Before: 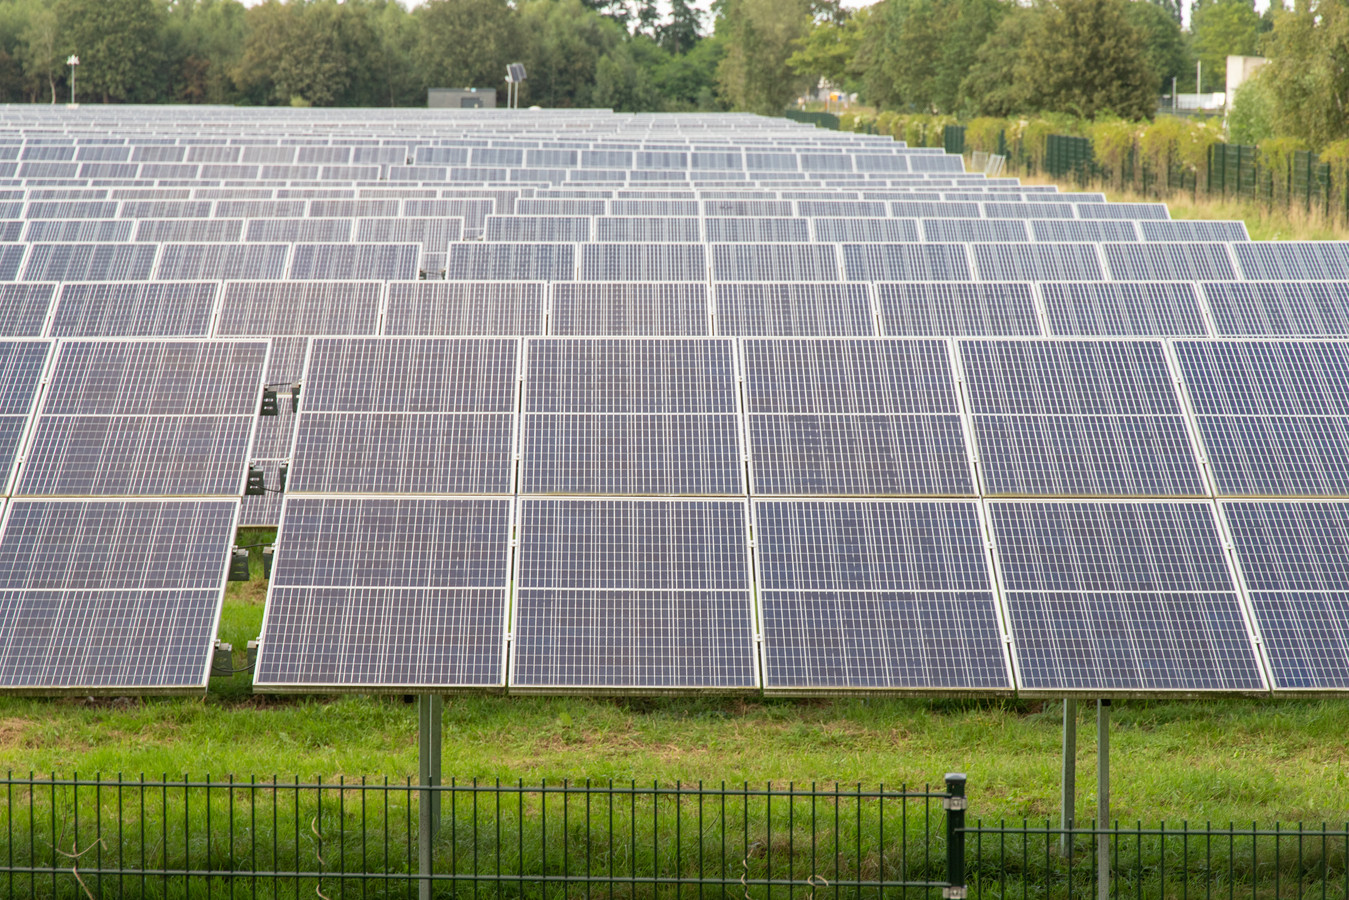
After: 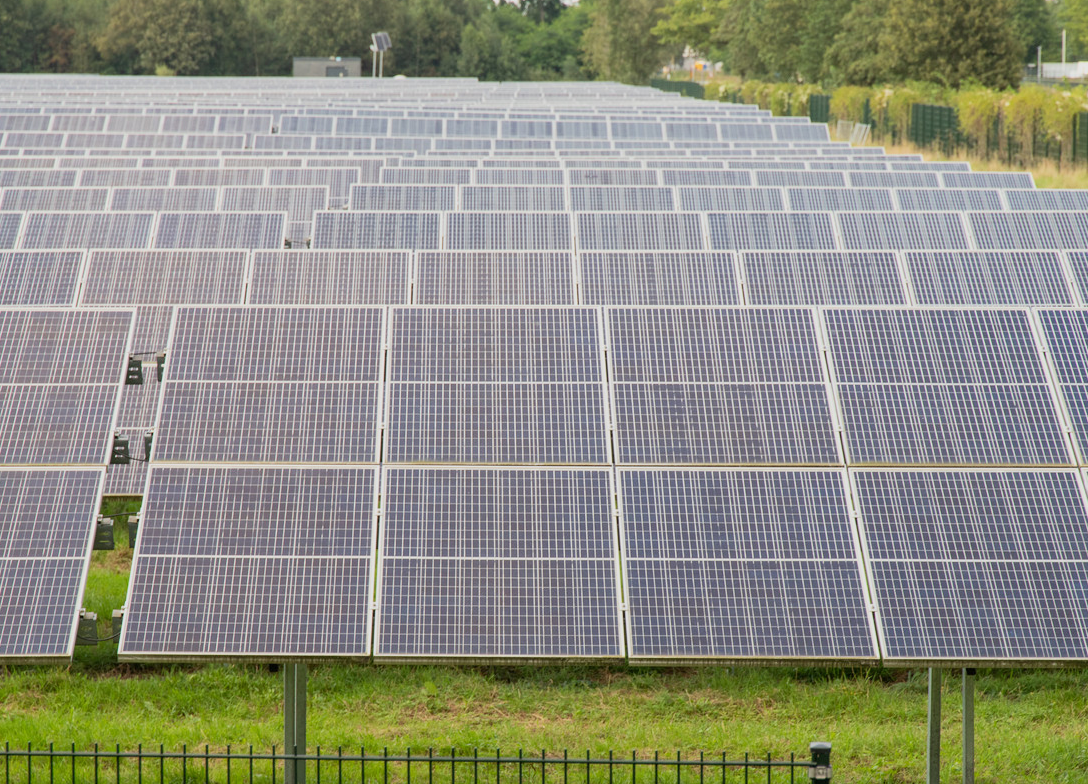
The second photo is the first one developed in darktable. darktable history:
tone equalizer: -8 EV -0.001 EV, -7 EV 0.004 EV, -6 EV -0.024 EV, -5 EV 0.02 EV, -4 EV -0.017 EV, -3 EV 0.022 EV, -2 EV -0.051 EV, -1 EV -0.293 EV, +0 EV -0.553 EV, edges refinement/feathering 500, mask exposure compensation -1.57 EV, preserve details no
crop: left 10.023%, top 3.485%, right 9.278%, bottom 9.33%
exposure: compensate highlight preservation false
